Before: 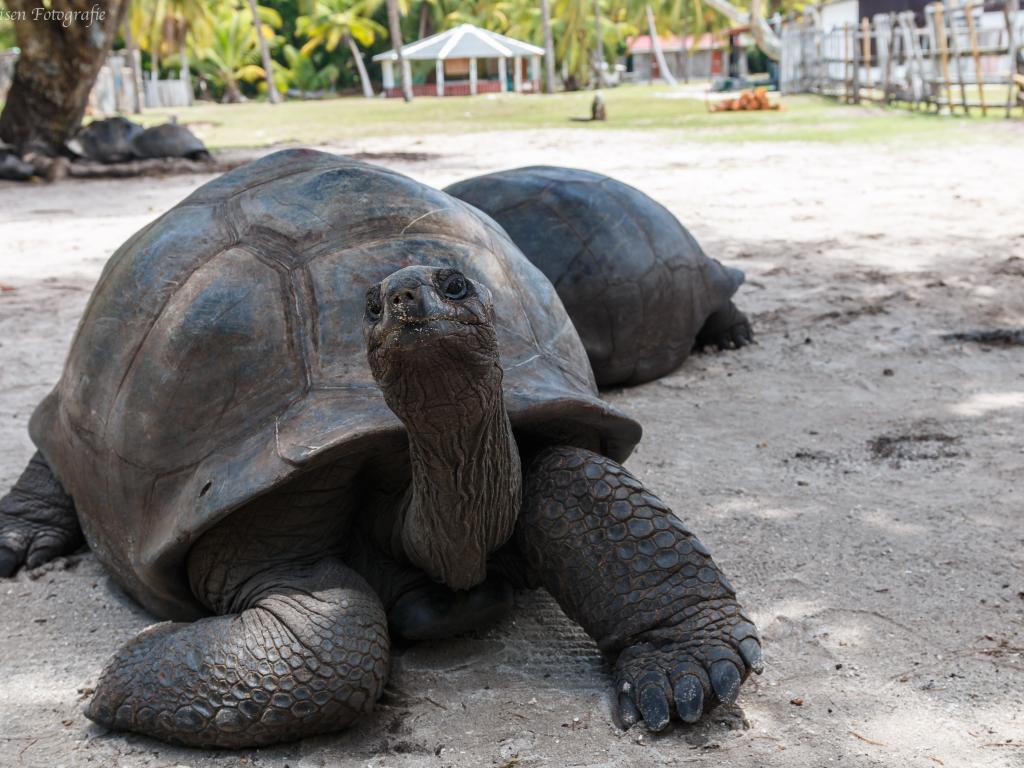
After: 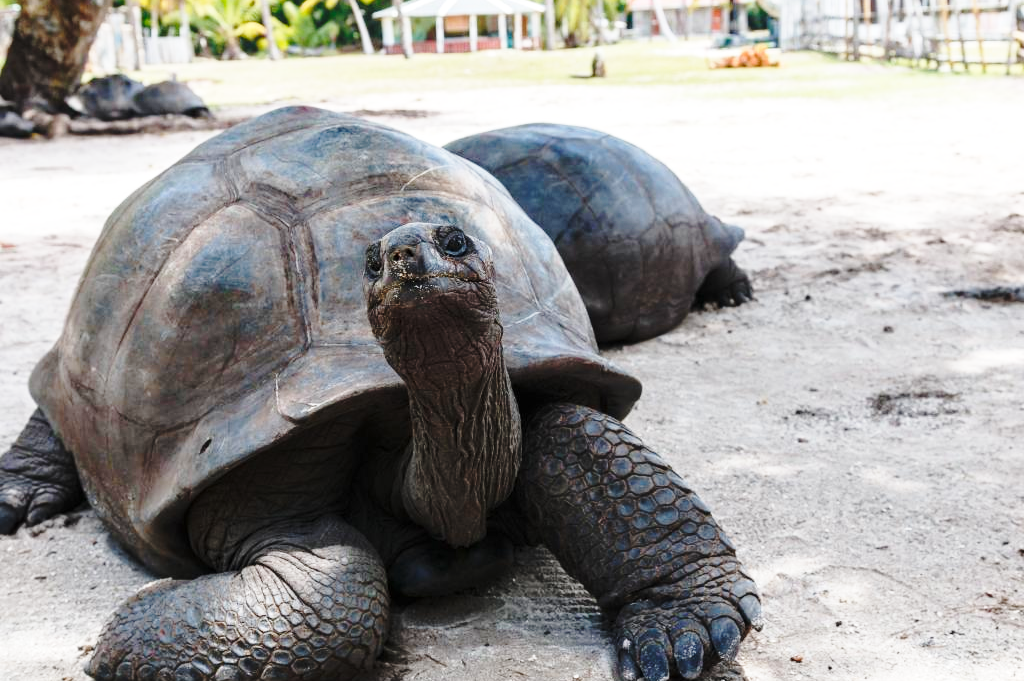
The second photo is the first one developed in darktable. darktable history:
base curve: curves: ch0 [(0, 0) (0.032, 0.037) (0.105, 0.228) (0.435, 0.76) (0.856, 0.983) (1, 1)], preserve colors none
crop and rotate: top 5.609%, bottom 5.609%
